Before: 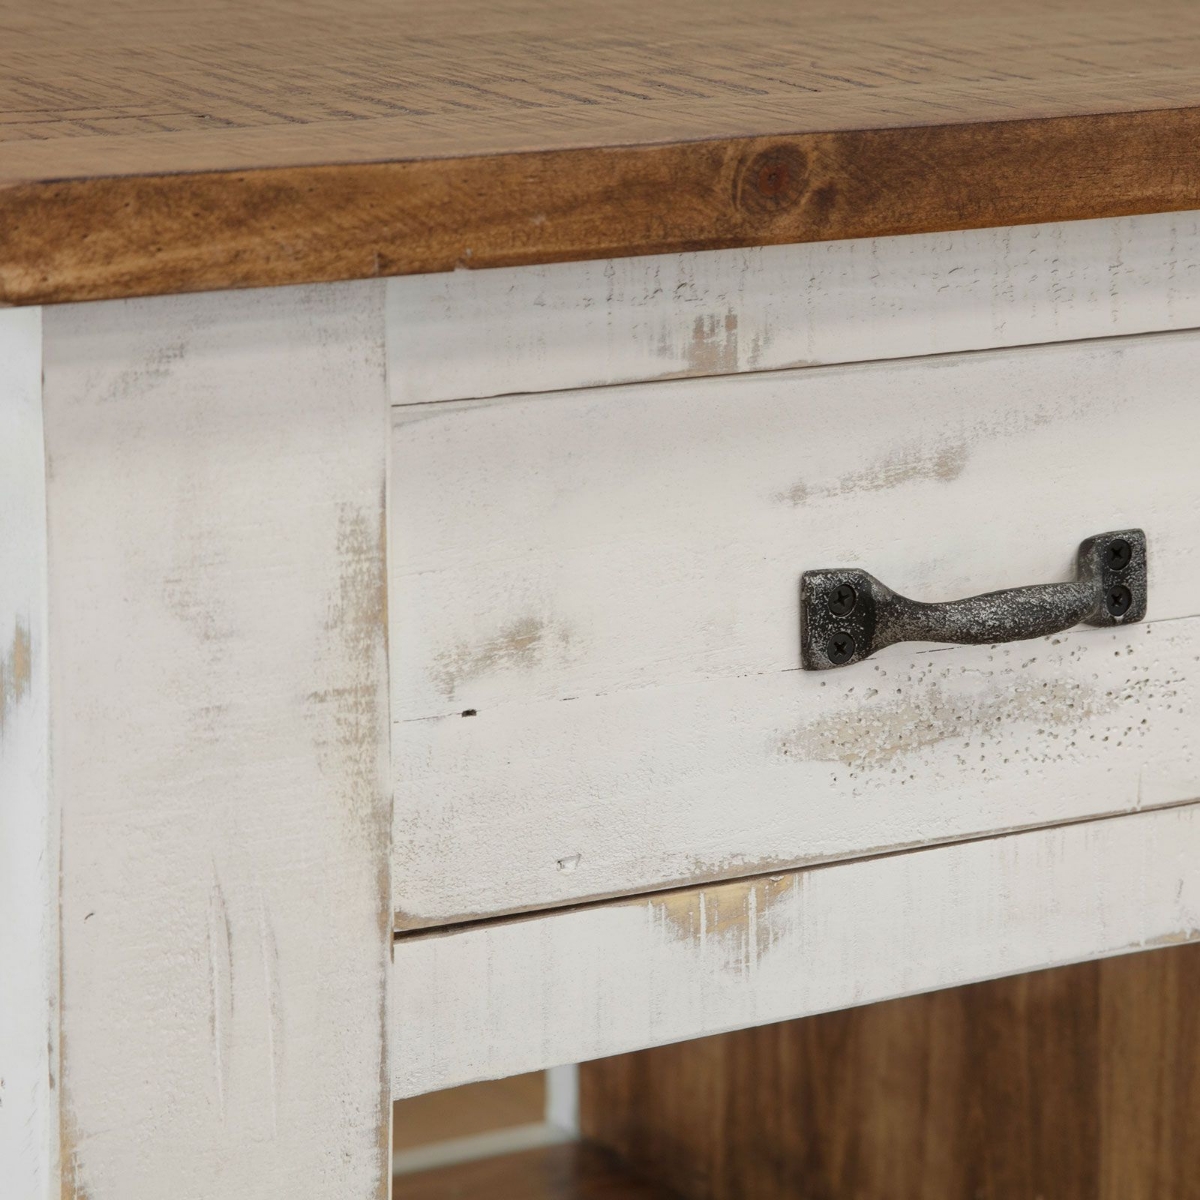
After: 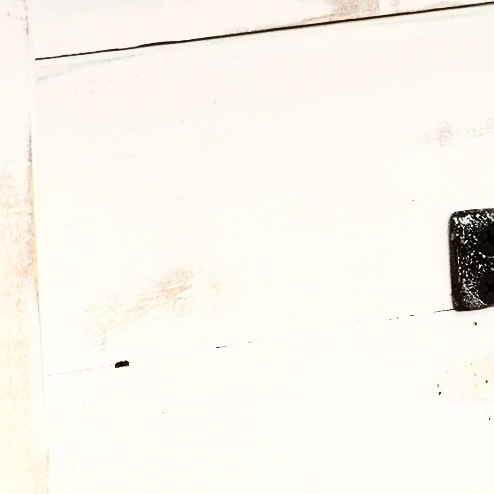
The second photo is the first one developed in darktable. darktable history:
sharpen: on, module defaults
rotate and perspective: rotation -1.77°, lens shift (horizontal) 0.004, automatic cropping off
contrast brightness saturation: contrast 0.93, brightness 0.2
graduated density: rotation 5.63°, offset 76.9
local contrast: mode bilateral grid, contrast 25, coarseness 60, detail 151%, midtone range 0.2
exposure: black level correction 0.001, exposure 0.5 EV, compensate exposure bias true, compensate highlight preservation false
crop: left 30%, top 30%, right 30%, bottom 30%
